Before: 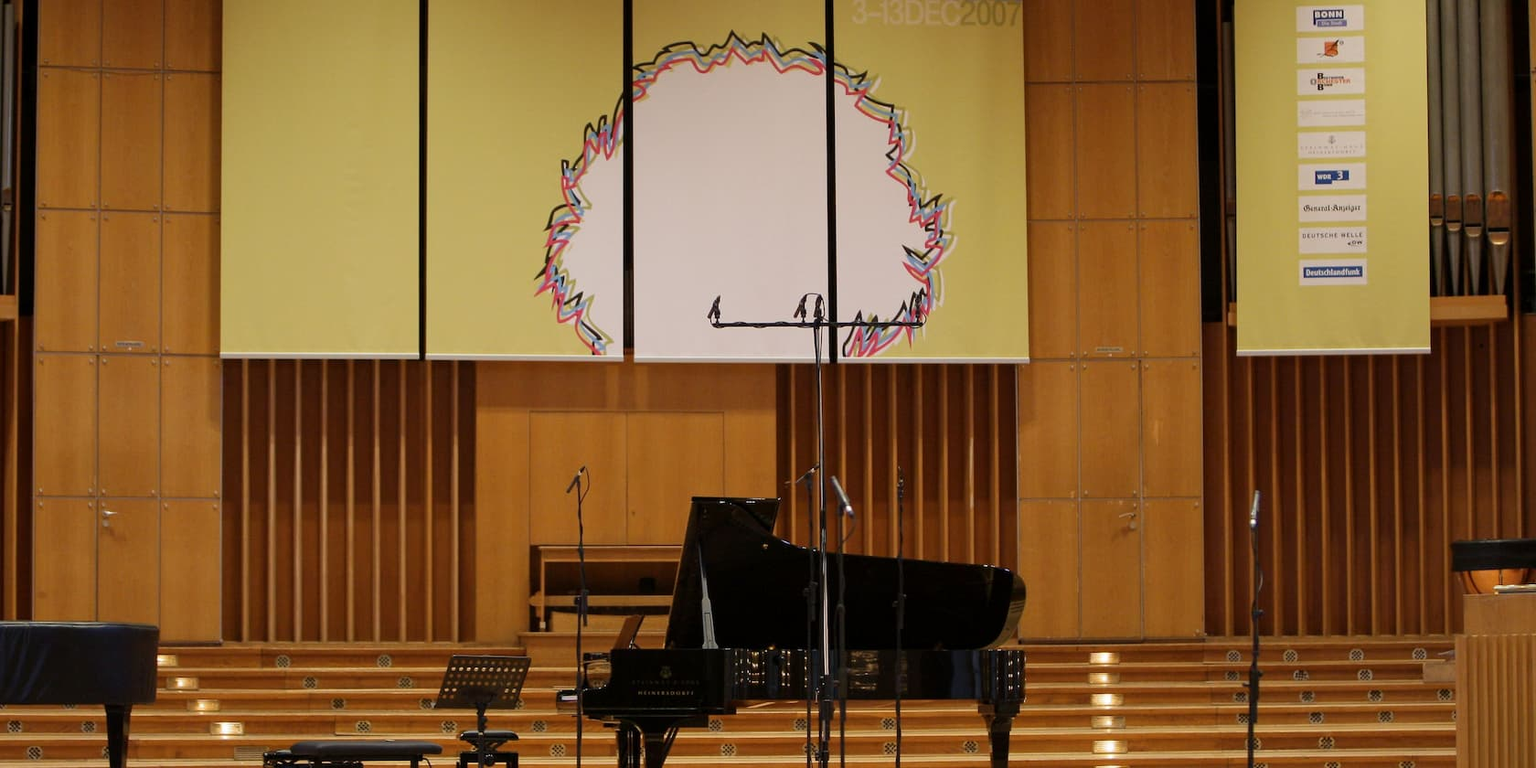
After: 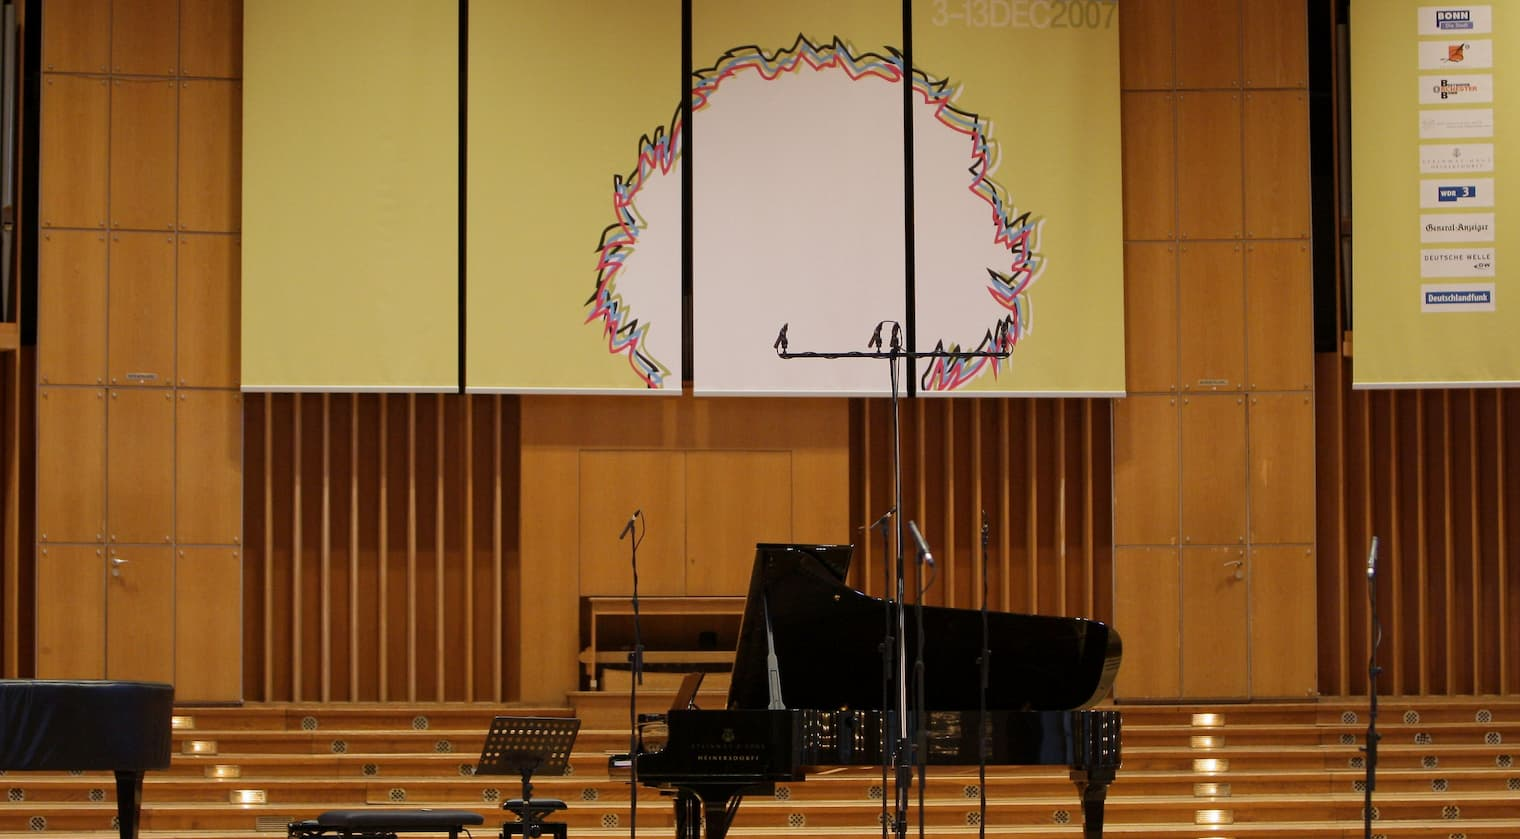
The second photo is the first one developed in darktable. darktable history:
crop: right 9.52%, bottom 0.038%
